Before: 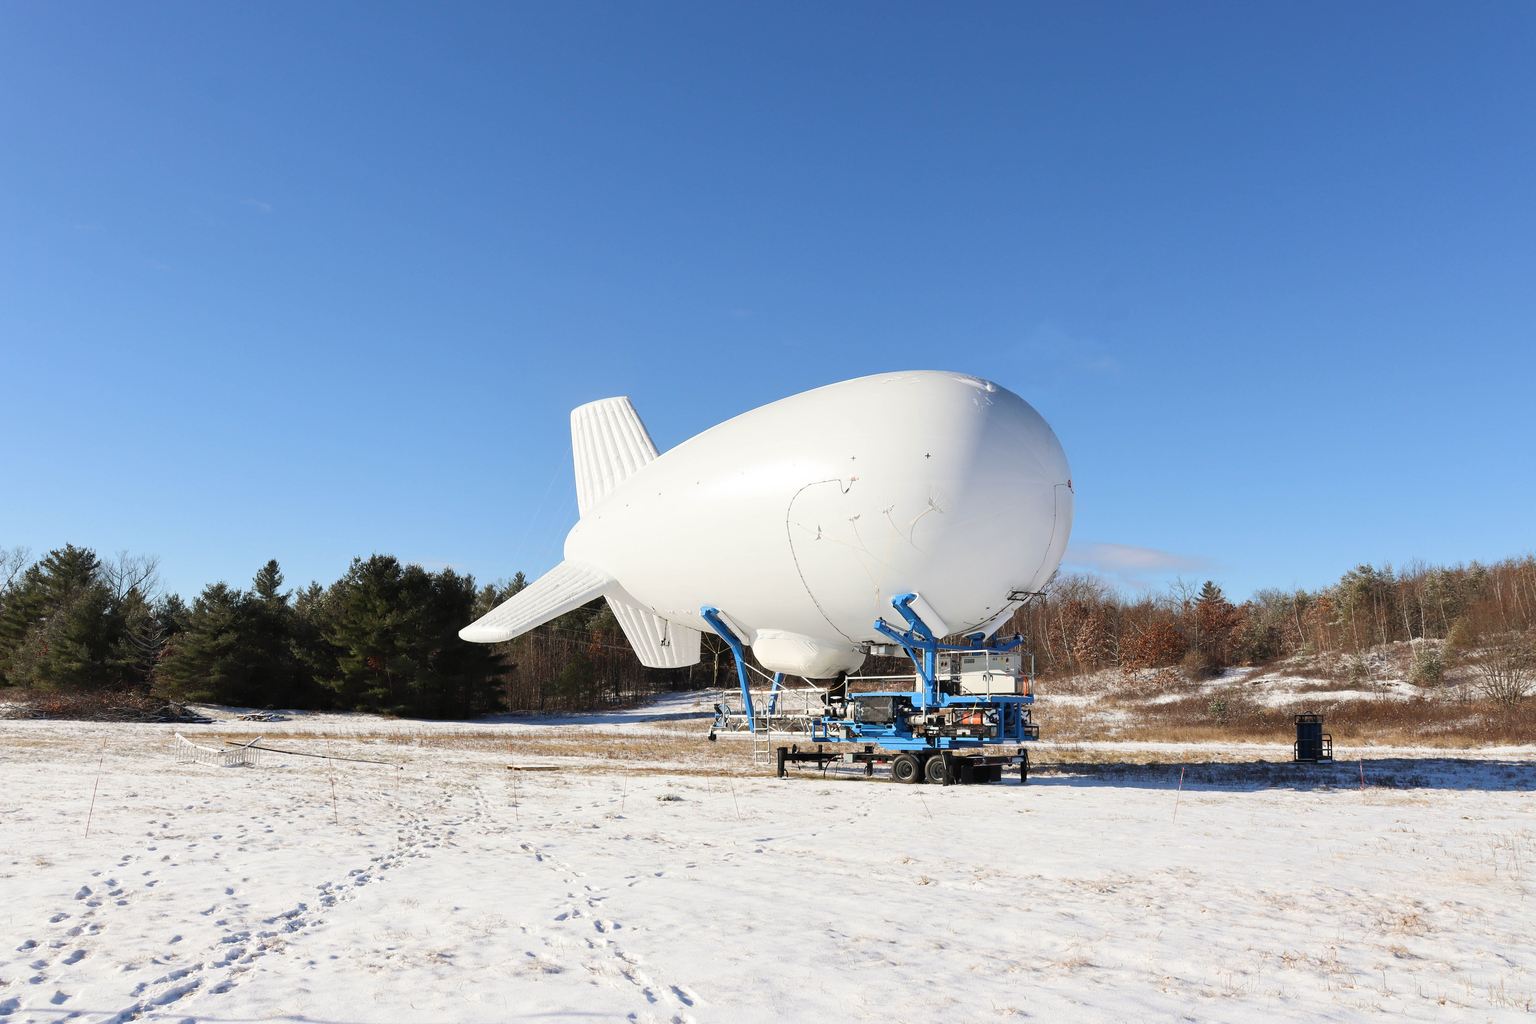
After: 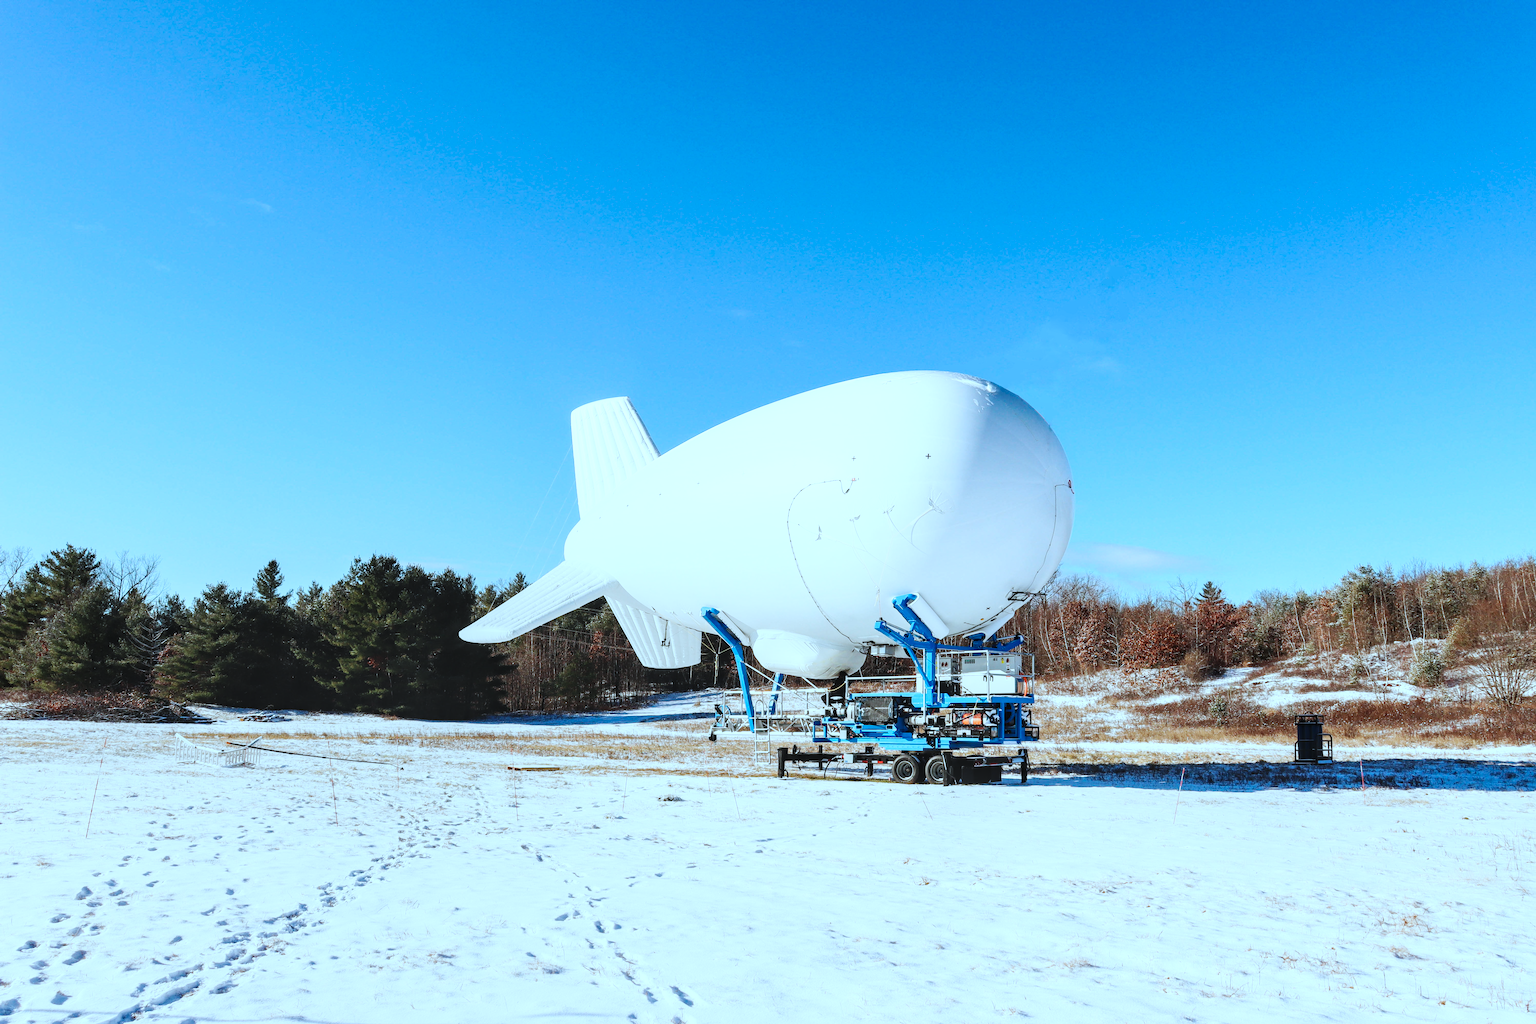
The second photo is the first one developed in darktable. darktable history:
base curve: curves: ch0 [(0, 0) (0.032, 0.025) (0.121, 0.166) (0.206, 0.329) (0.605, 0.79) (1, 1)], preserve colors none
color correction: highlights a* -10.69, highlights b* -19.19
local contrast: on, module defaults
